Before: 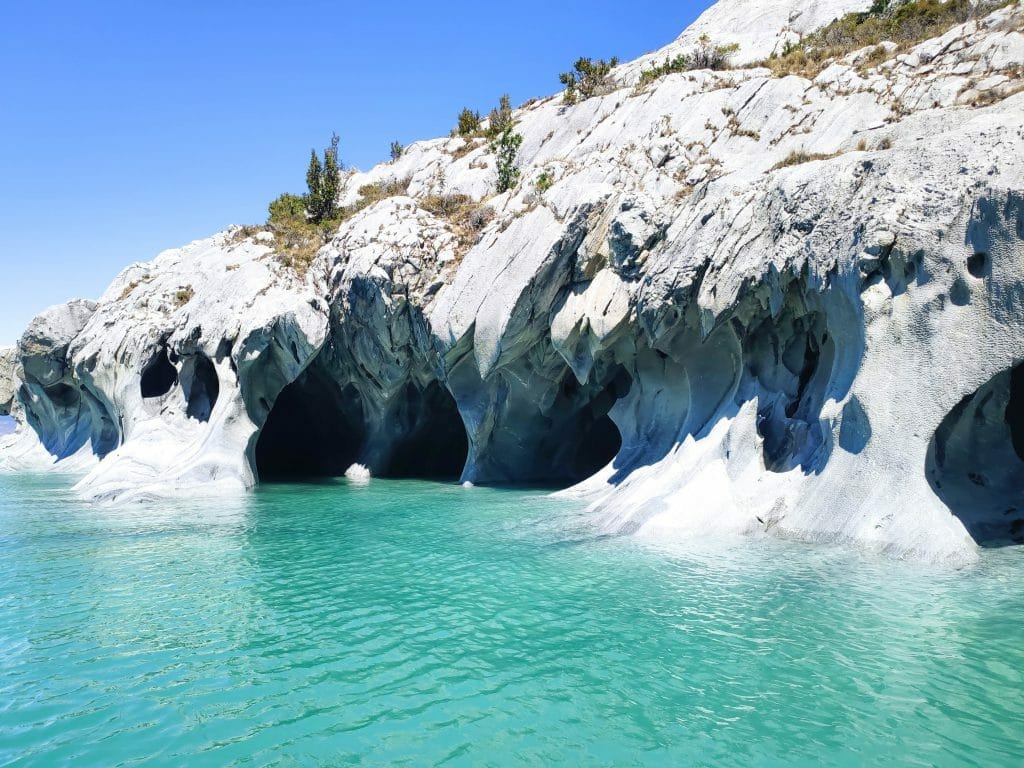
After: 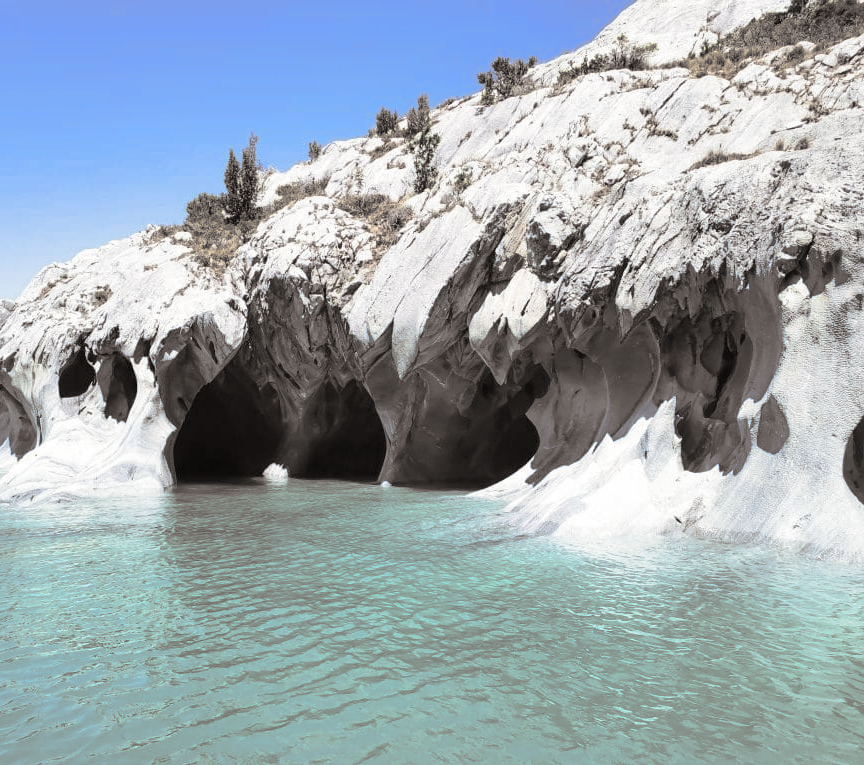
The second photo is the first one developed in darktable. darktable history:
split-toning: shadows › hue 26°, shadows › saturation 0.09, highlights › hue 40°, highlights › saturation 0.18, balance -63, compress 0%
crop: left 8.026%, right 7.374%
